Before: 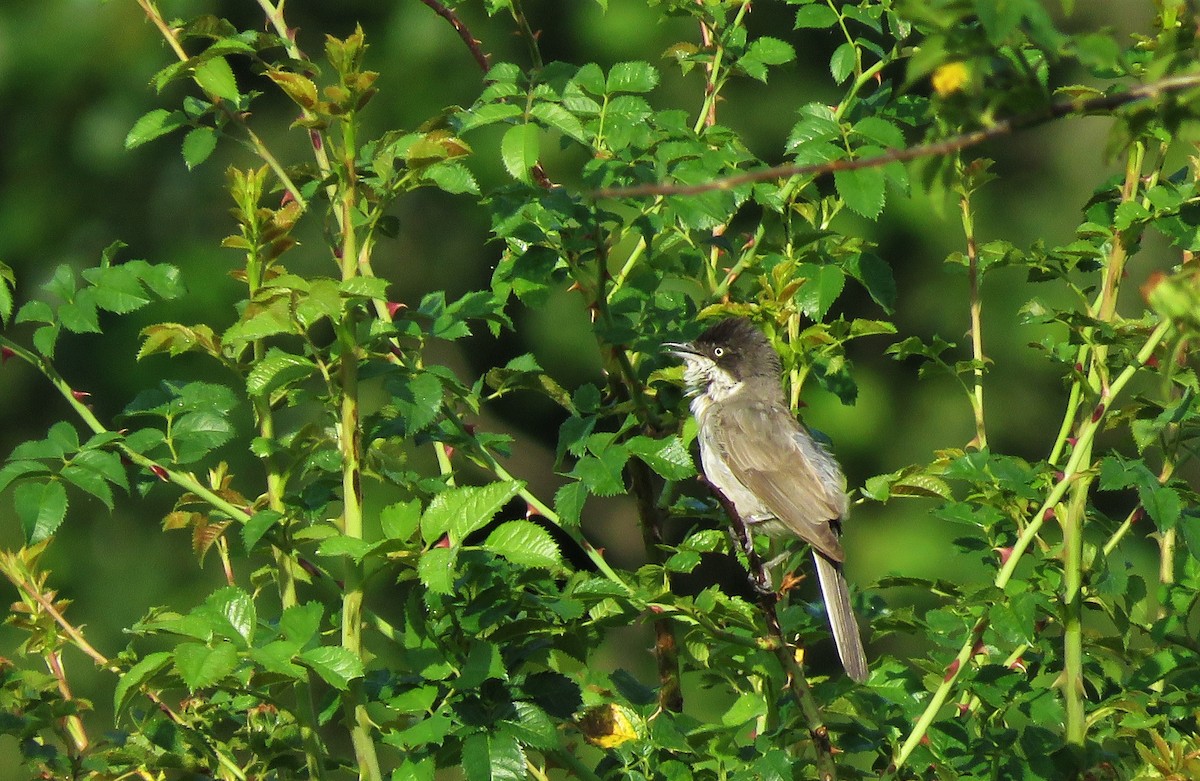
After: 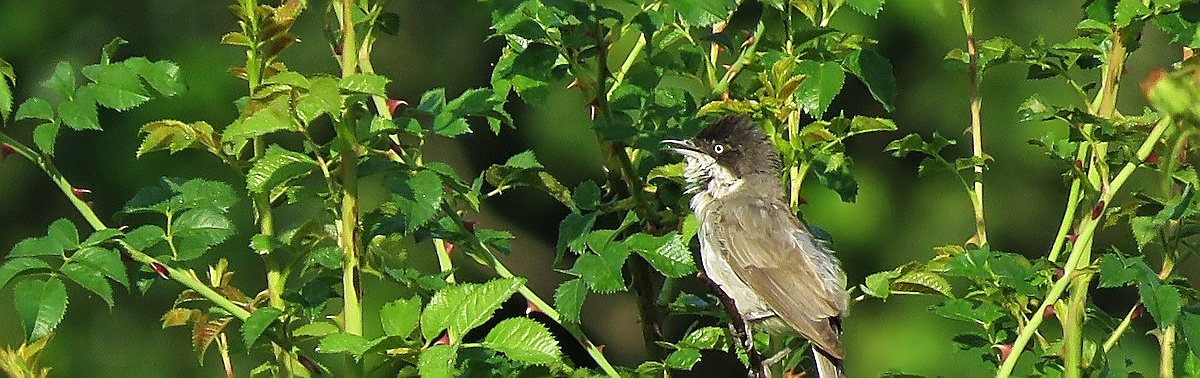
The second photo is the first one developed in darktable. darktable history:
crop and rotate: top 26.056%, bottom 25.543%
sharpen: radius 1.4, amount 1.25, threshold 0.7
